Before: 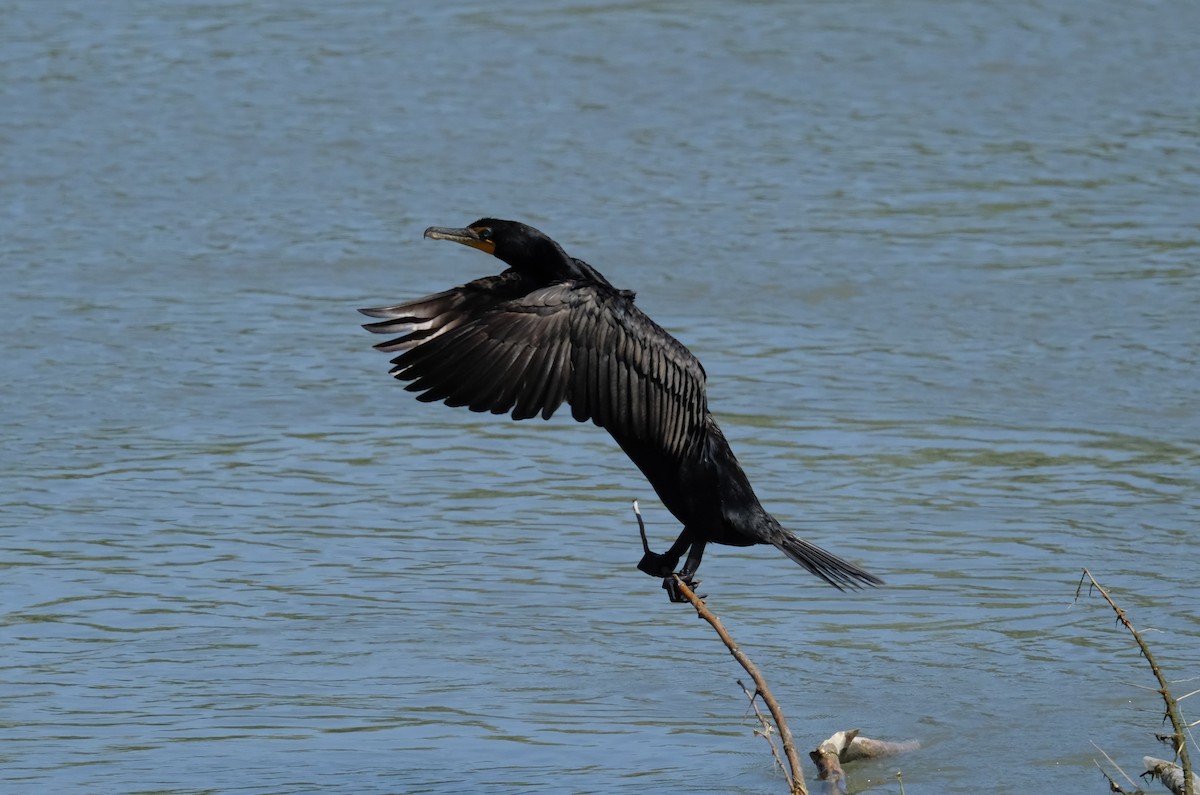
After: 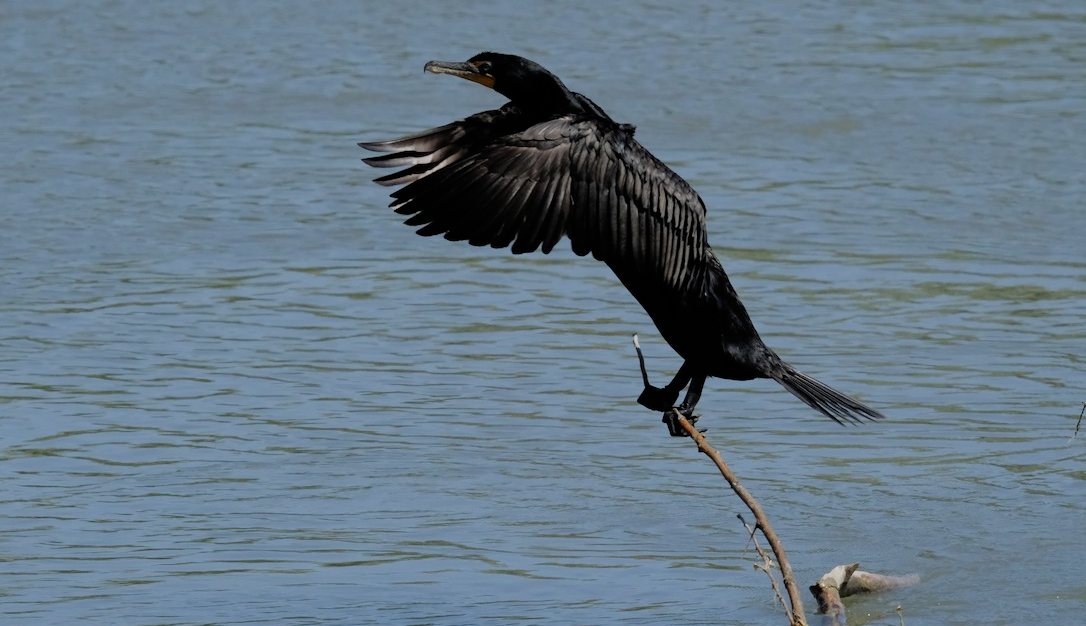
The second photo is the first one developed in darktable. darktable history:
crop: top 20.916%, right 9.437%, bottom 0.316%
filmic rgb: black relative exposure -7.65 EV, white relative exposure 4.56 EV, hardness 3.61
